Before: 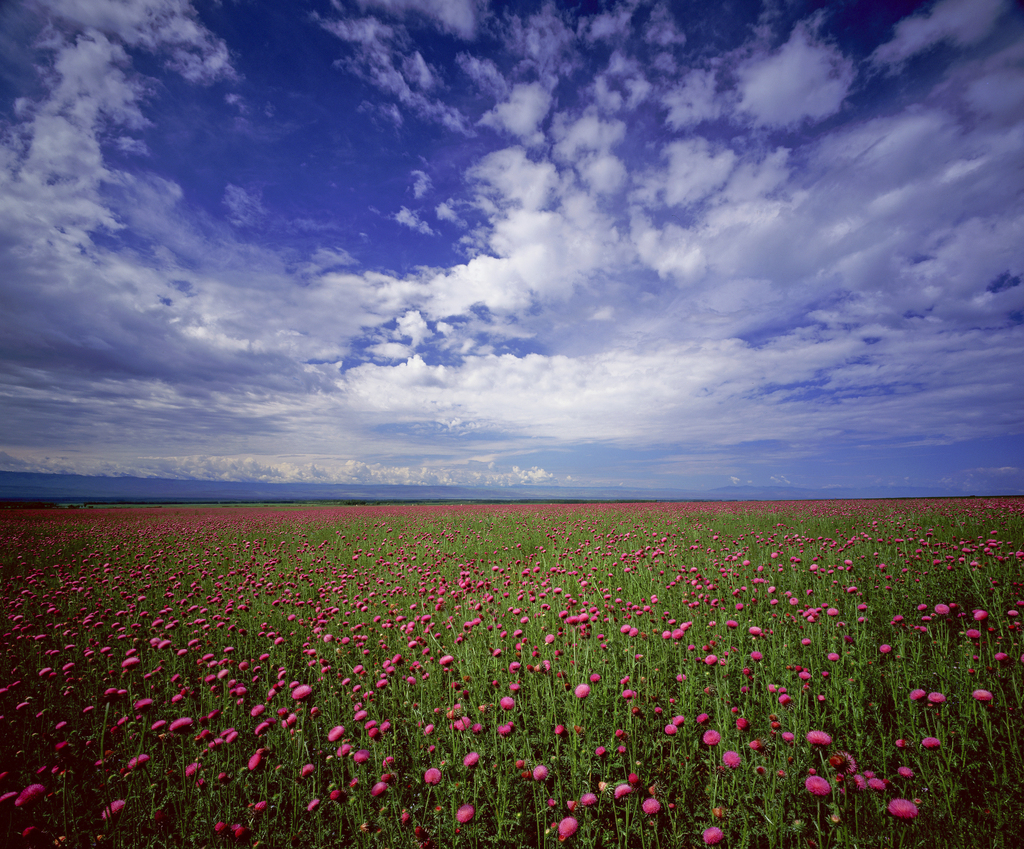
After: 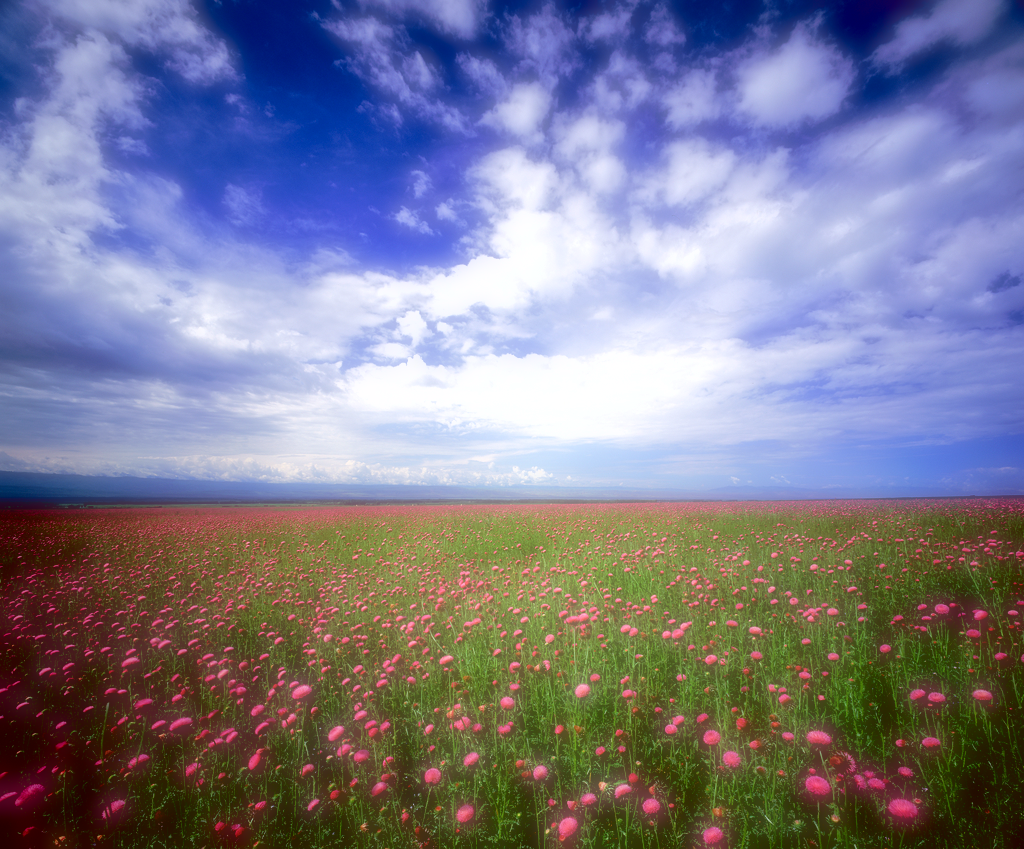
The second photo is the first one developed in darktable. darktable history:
fill light: exposure -2 EV, width 8.6
soften: on, module defaults
exposure: black level correction 0, exposure 0.7 EV, compensate exposure bias true, compensate highlight preservation false
